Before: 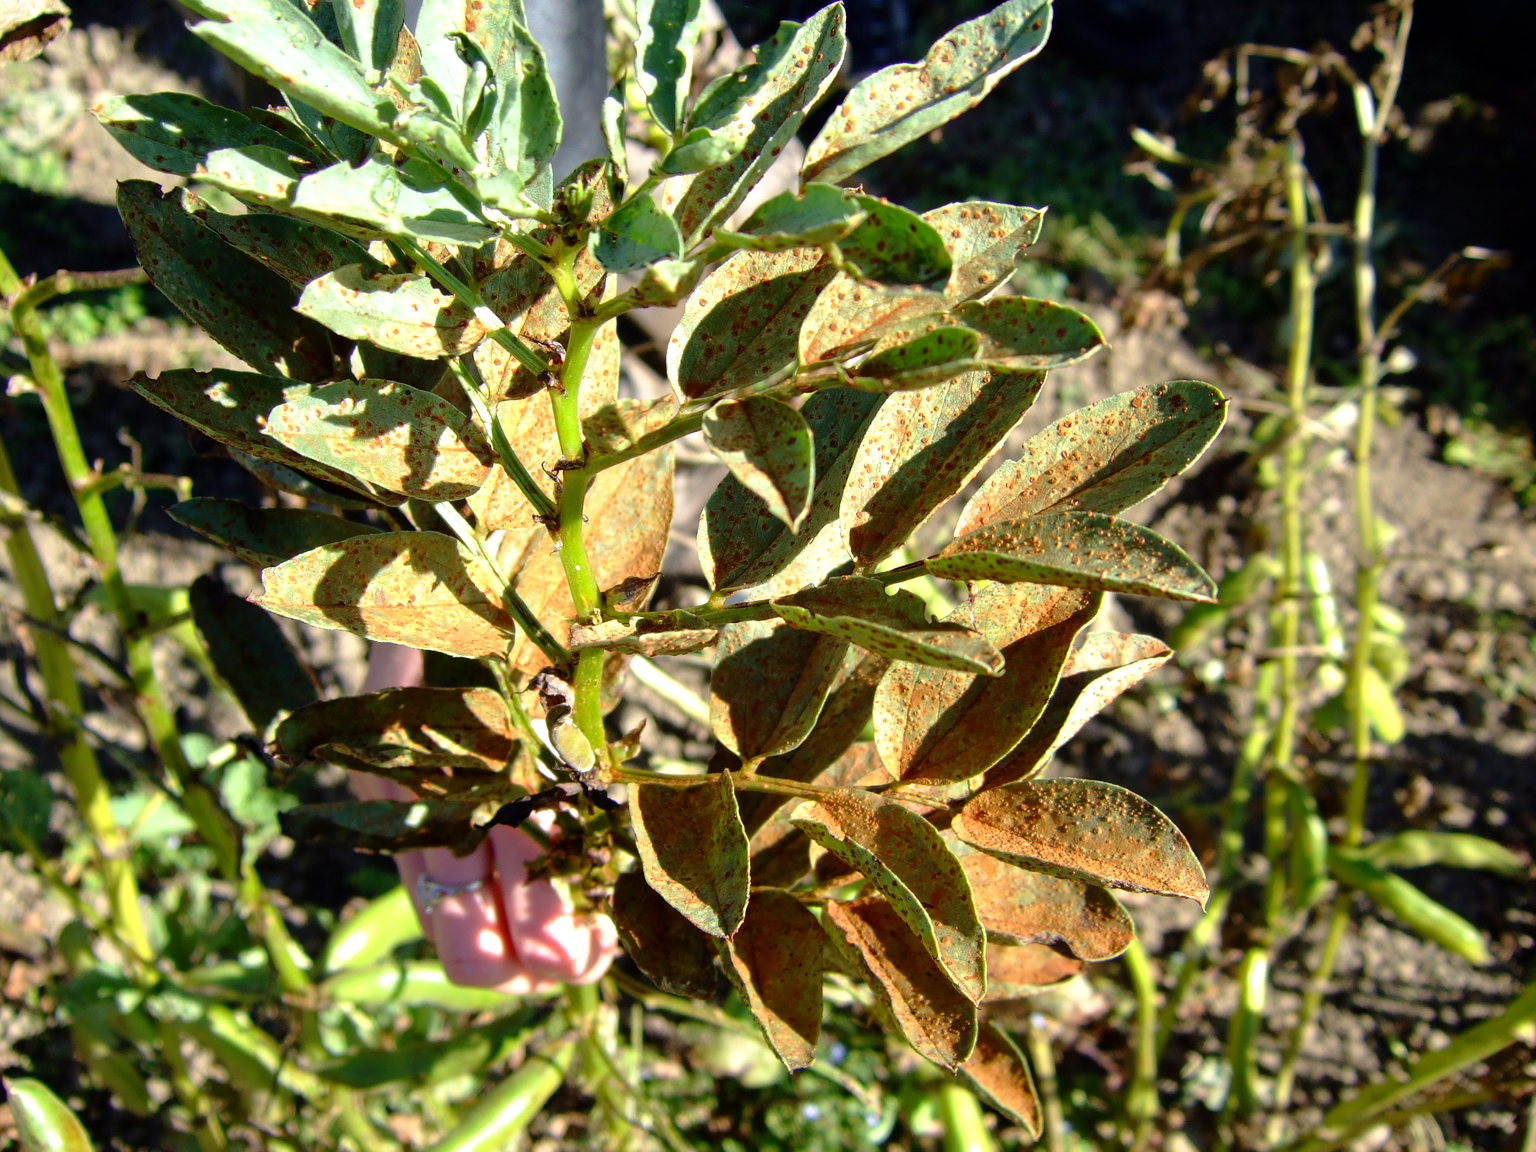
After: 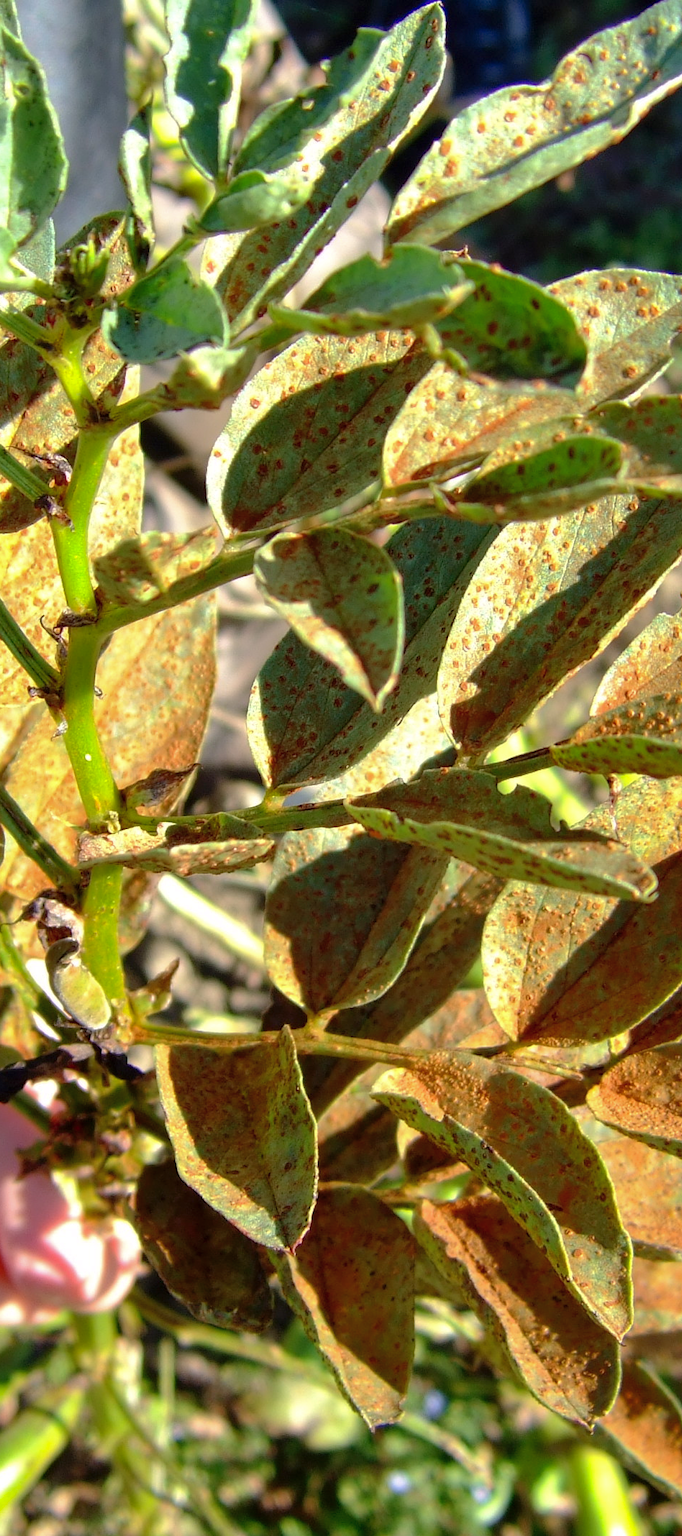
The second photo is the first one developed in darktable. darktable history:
shadows and highlights: shadows color adjustment 98.01%, highlights color adjustment 58.77%
crop: left 33.338%, right 33.308%
